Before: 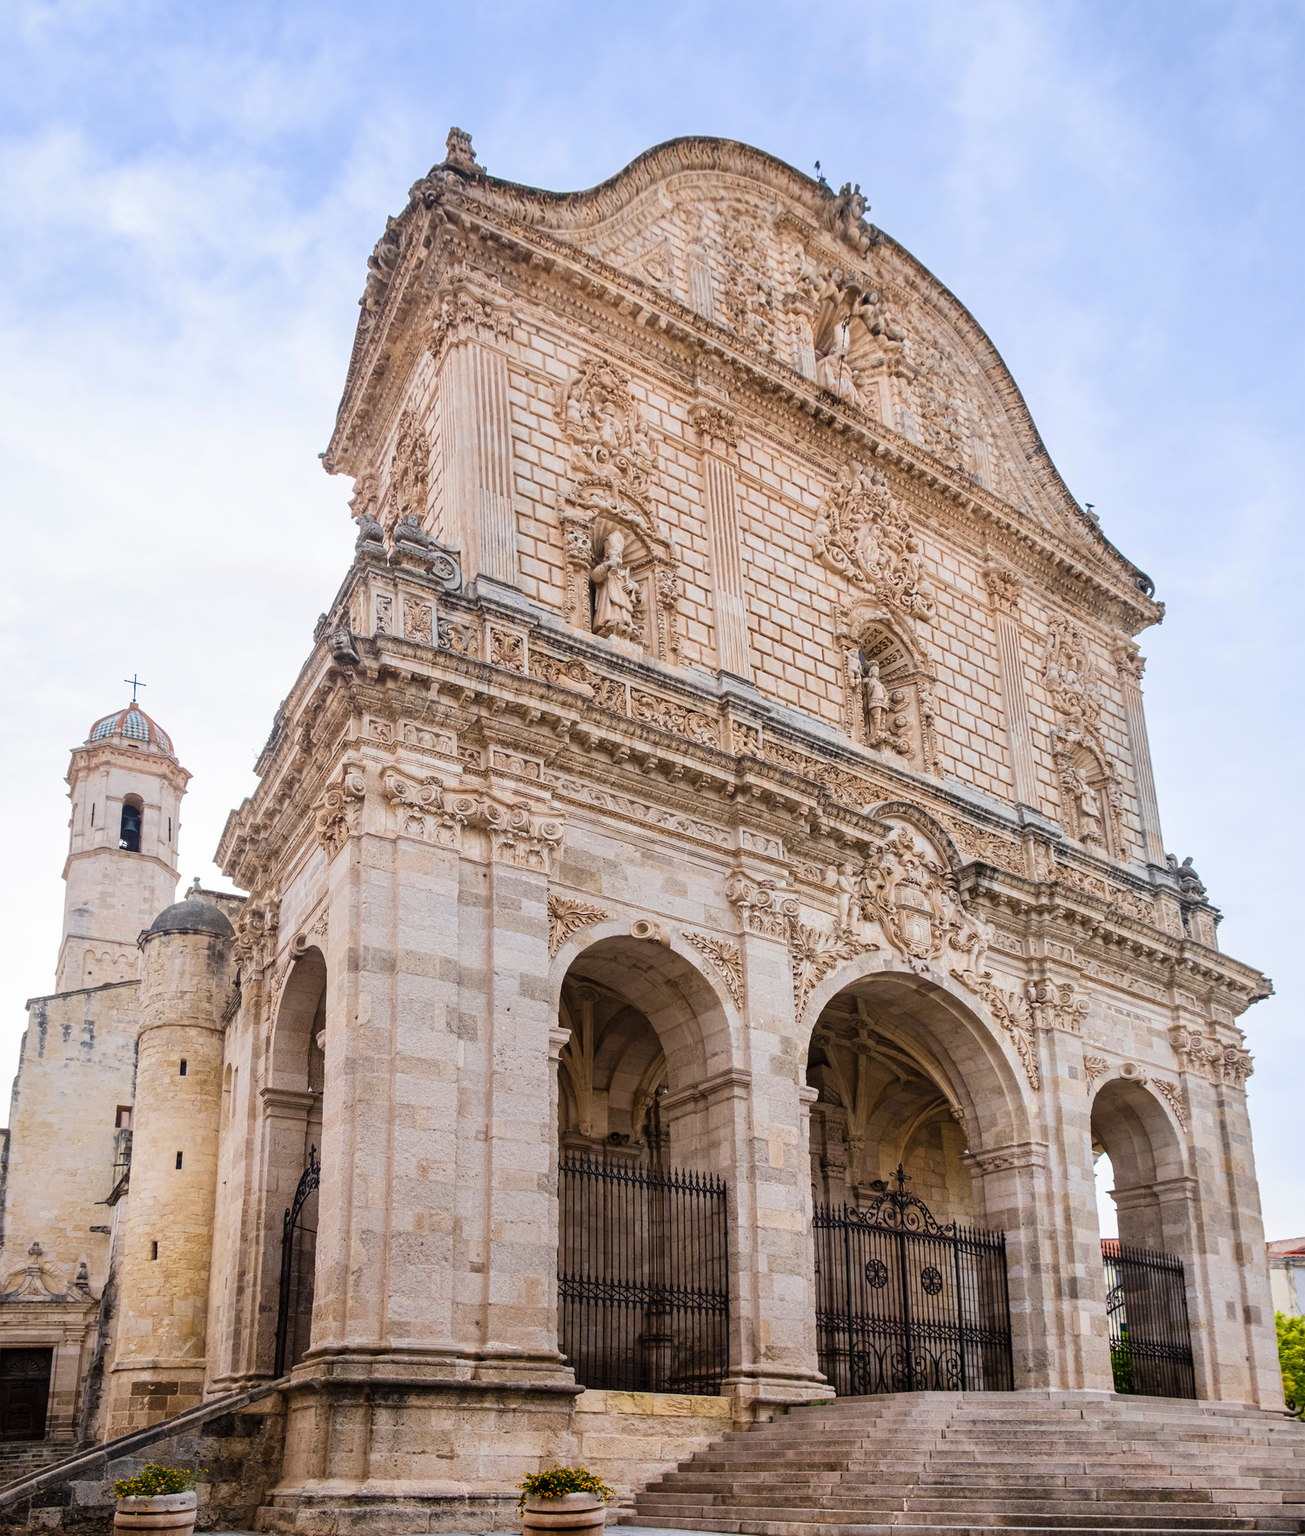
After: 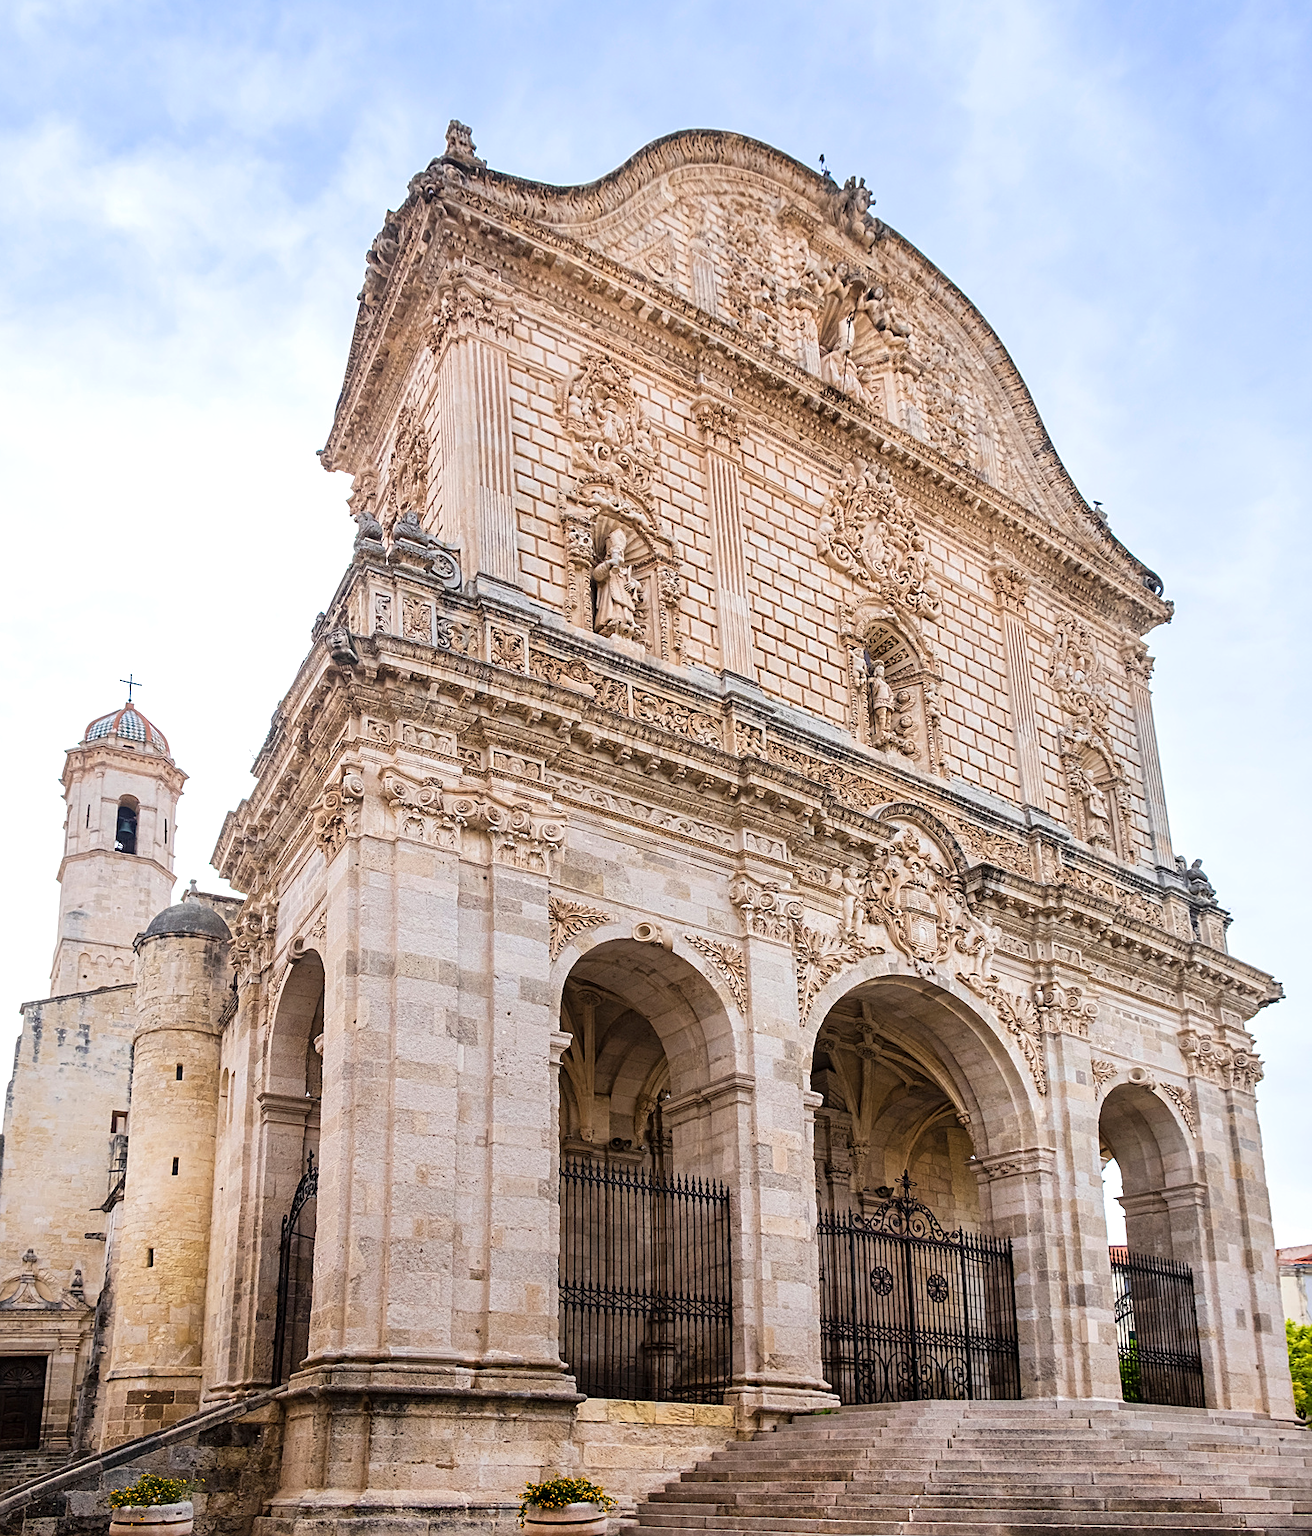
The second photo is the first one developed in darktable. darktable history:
exposure: exposure 0.203 EV, compensate highlight preservation false
sharpen: on, module defaults
crop: left 0.491%, top 0.615%, right 0.185%, bottom 0.612%
